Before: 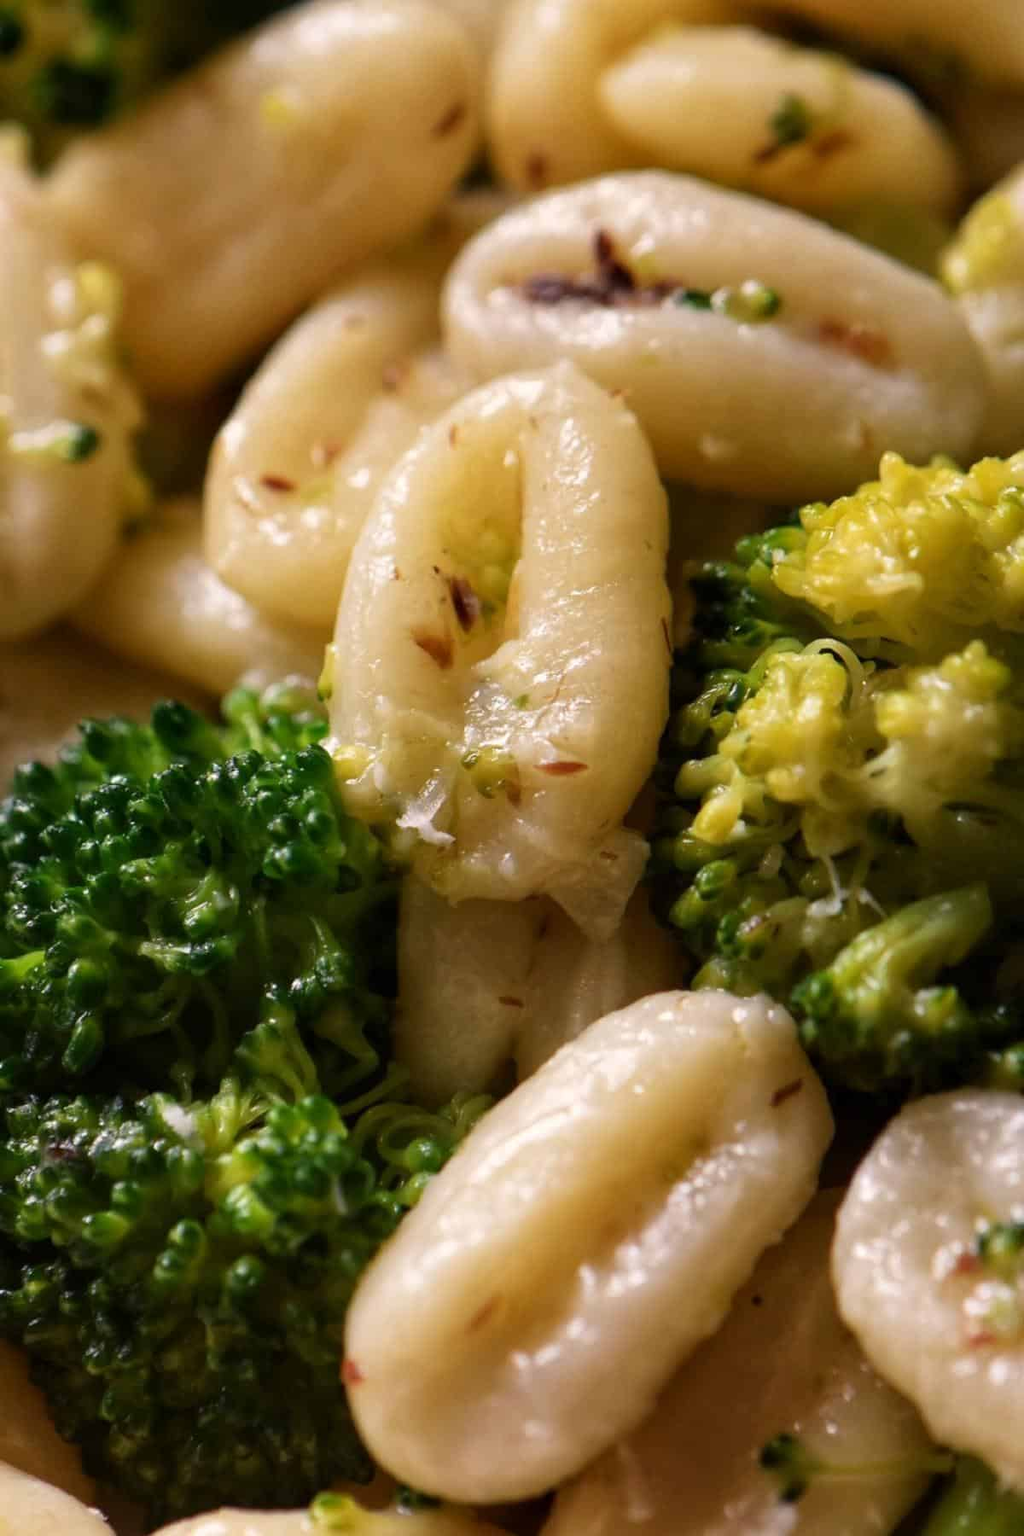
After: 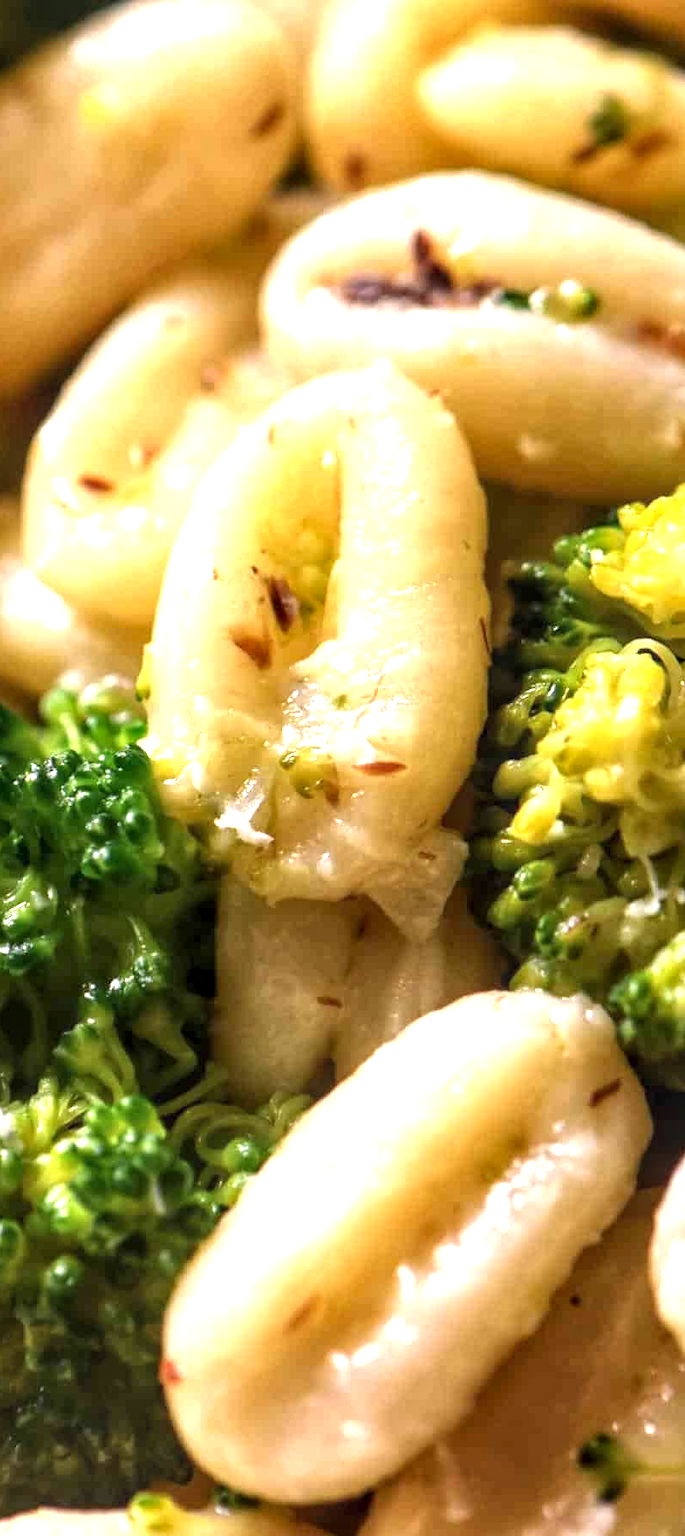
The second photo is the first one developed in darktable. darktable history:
local contrast: detail 130%
crop and rotate: left 17.757%, right 15.321%
exposure: black level correction 0, exposure 1.186 EV, compensate highlight preservation false
